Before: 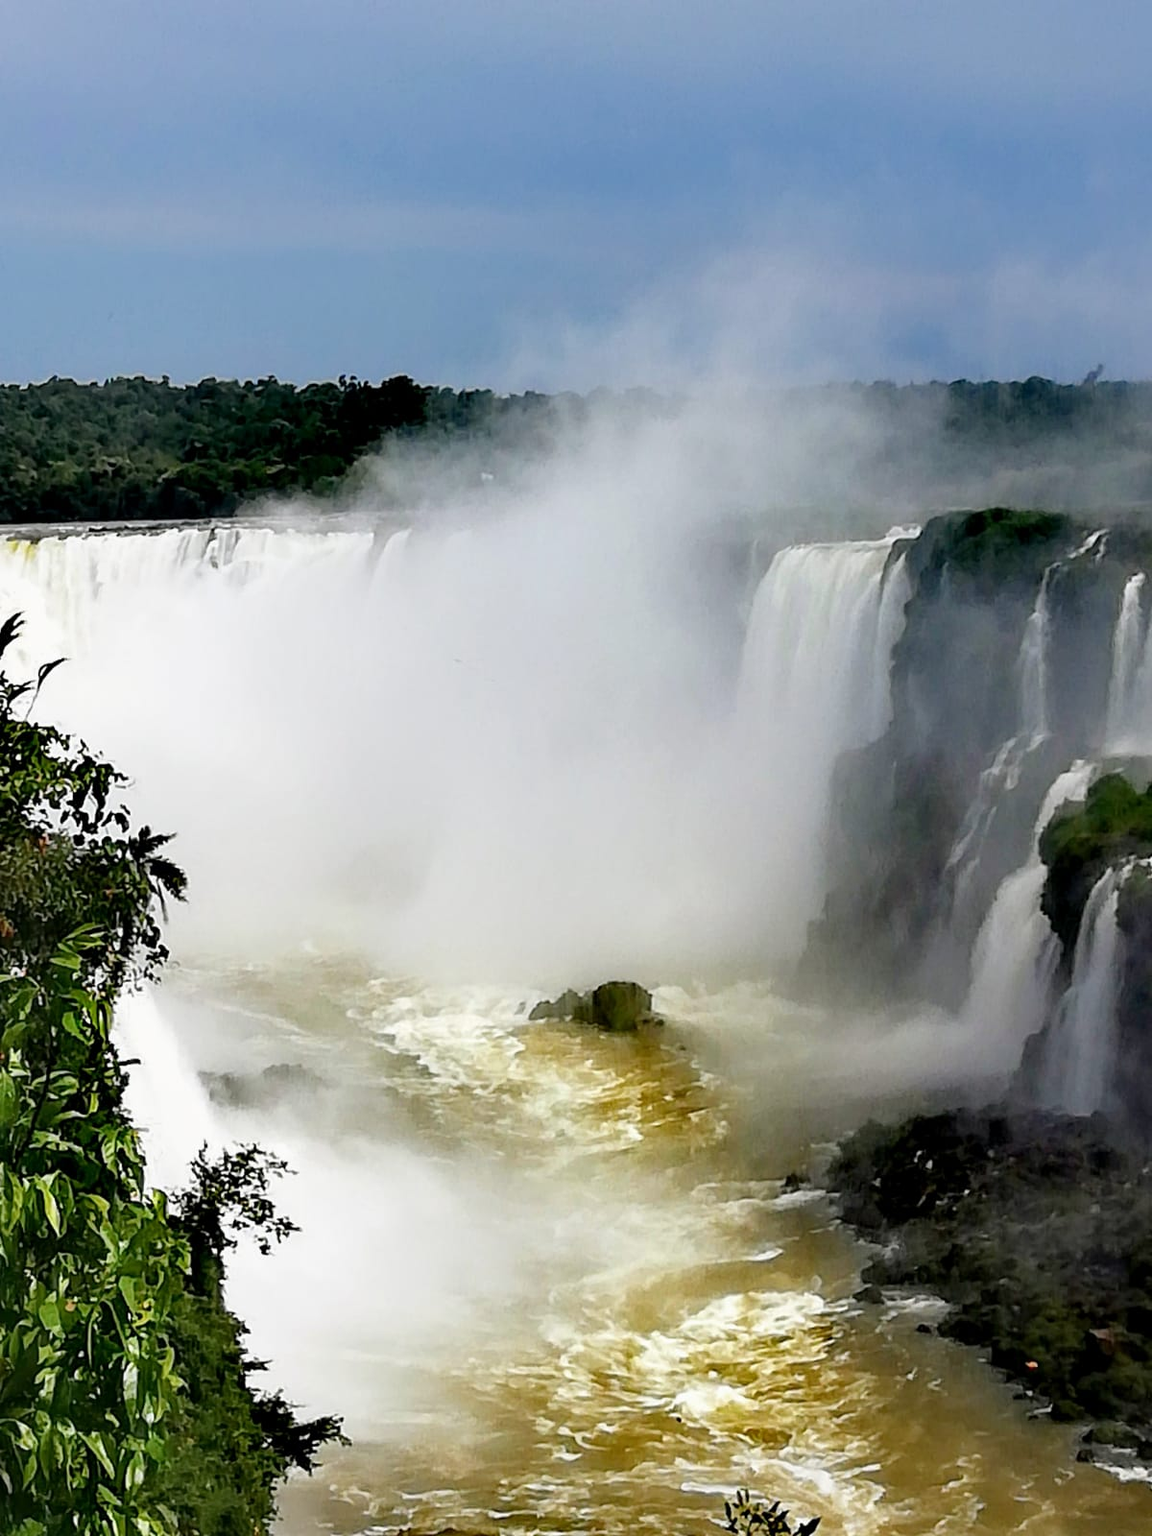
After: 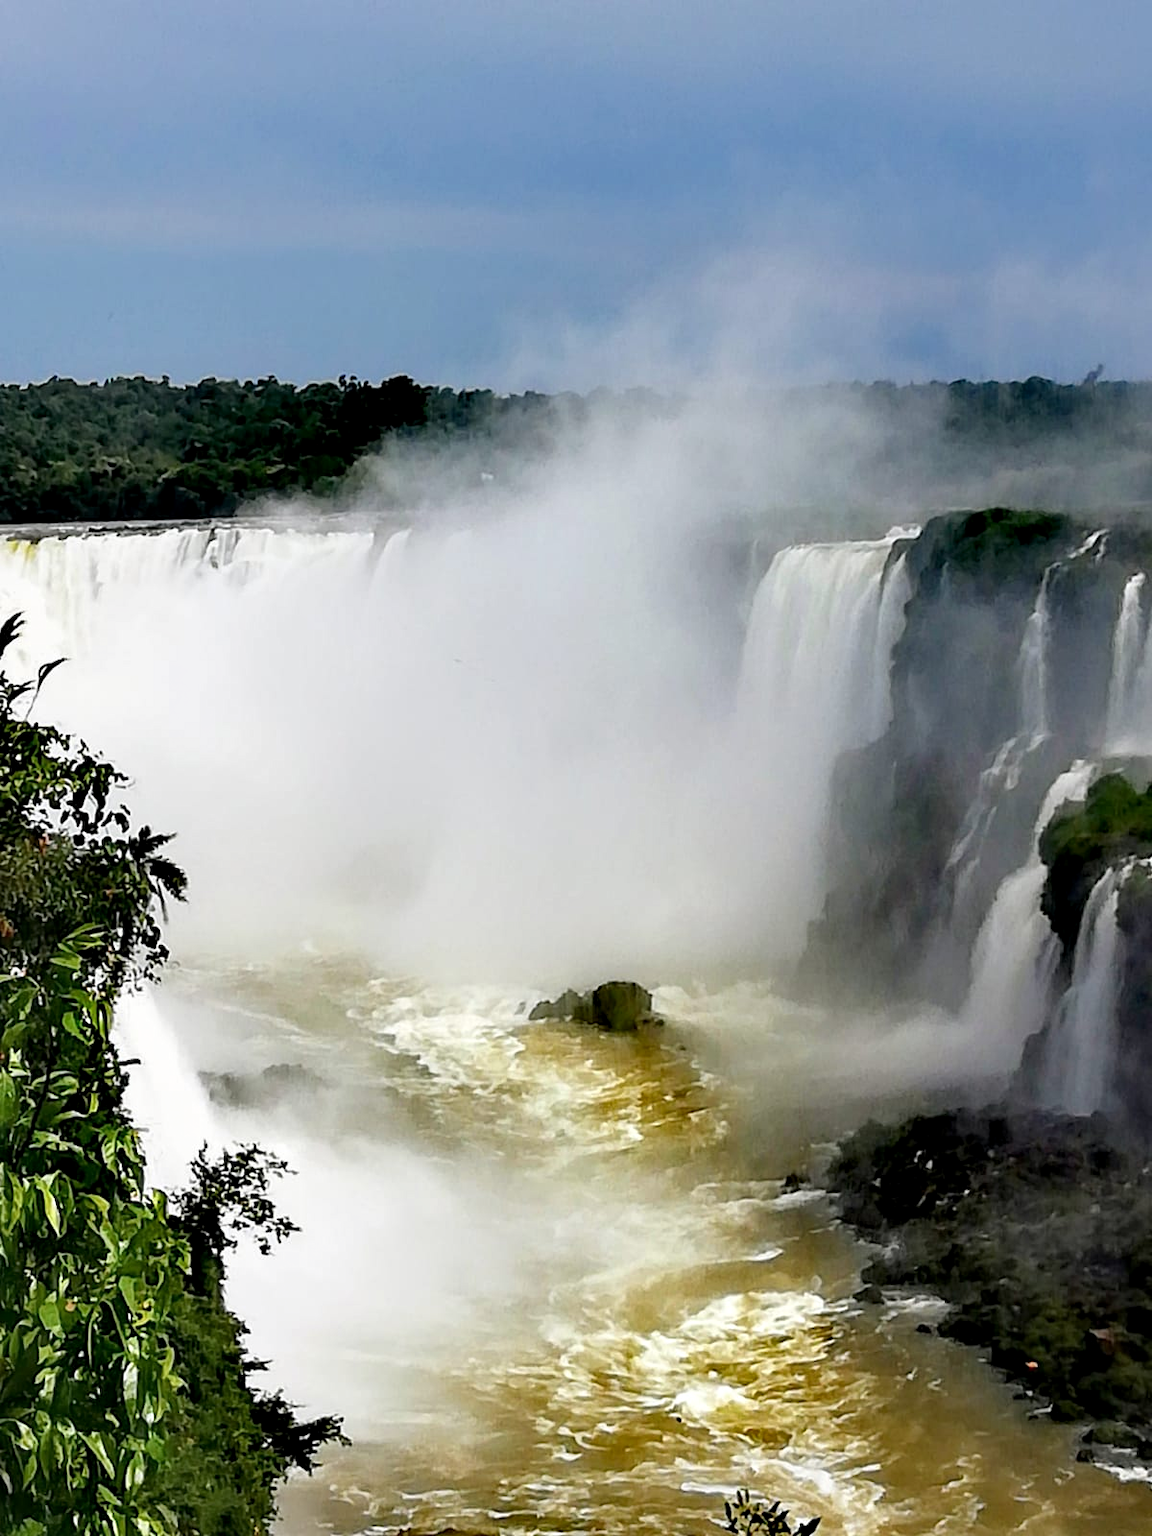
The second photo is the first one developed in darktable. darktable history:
contrast equalizer: octaves 7, y [[0.6 ×6], [0.55 ×6], [0 ×6], [0 ×6], [0 ×6]], mix 0.215
